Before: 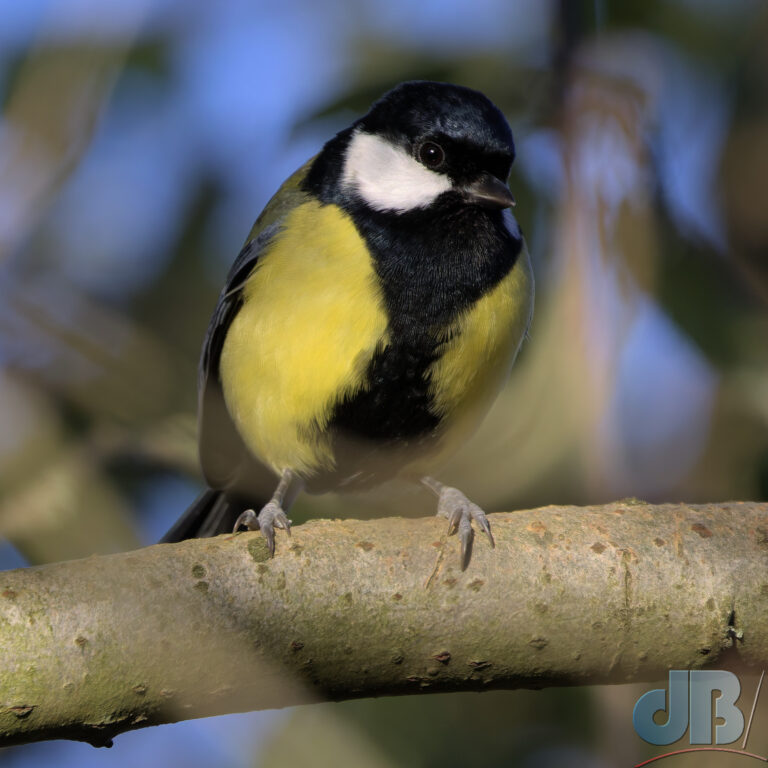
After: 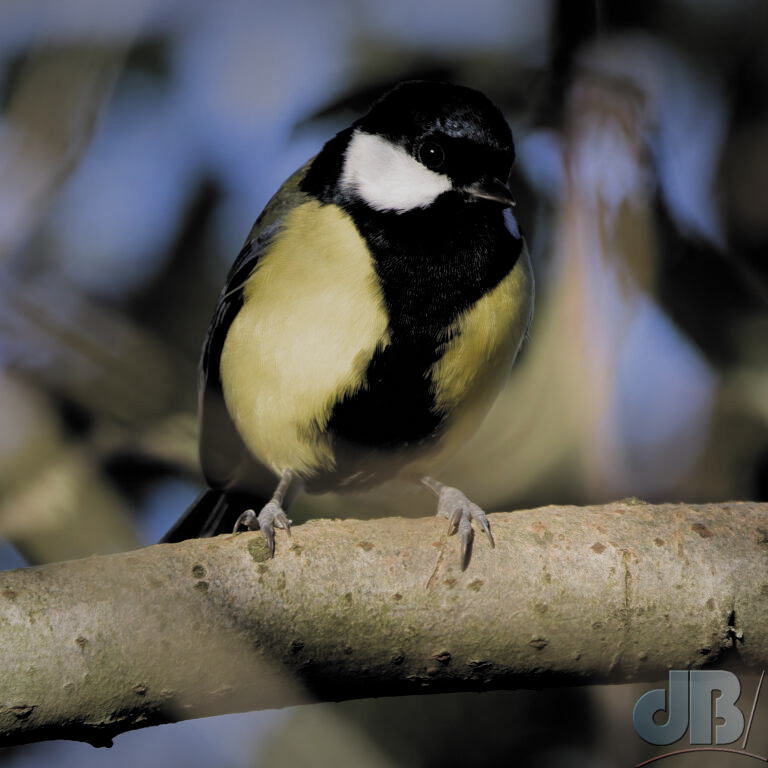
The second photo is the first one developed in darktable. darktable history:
vignetting: fall-off start 97.68%, fall-off radius 101.23%, width/height ratio 1.366
filmic rgb: black relative exposure -5.07 EV, white relative exposure 3.97 EV, hardness 2.88, contrast 1.203, highlights saturation mix -28.53%, add noise in highlights 0, color science v3 (2019), use custom middle-gray values true, contrast in highlights soft
